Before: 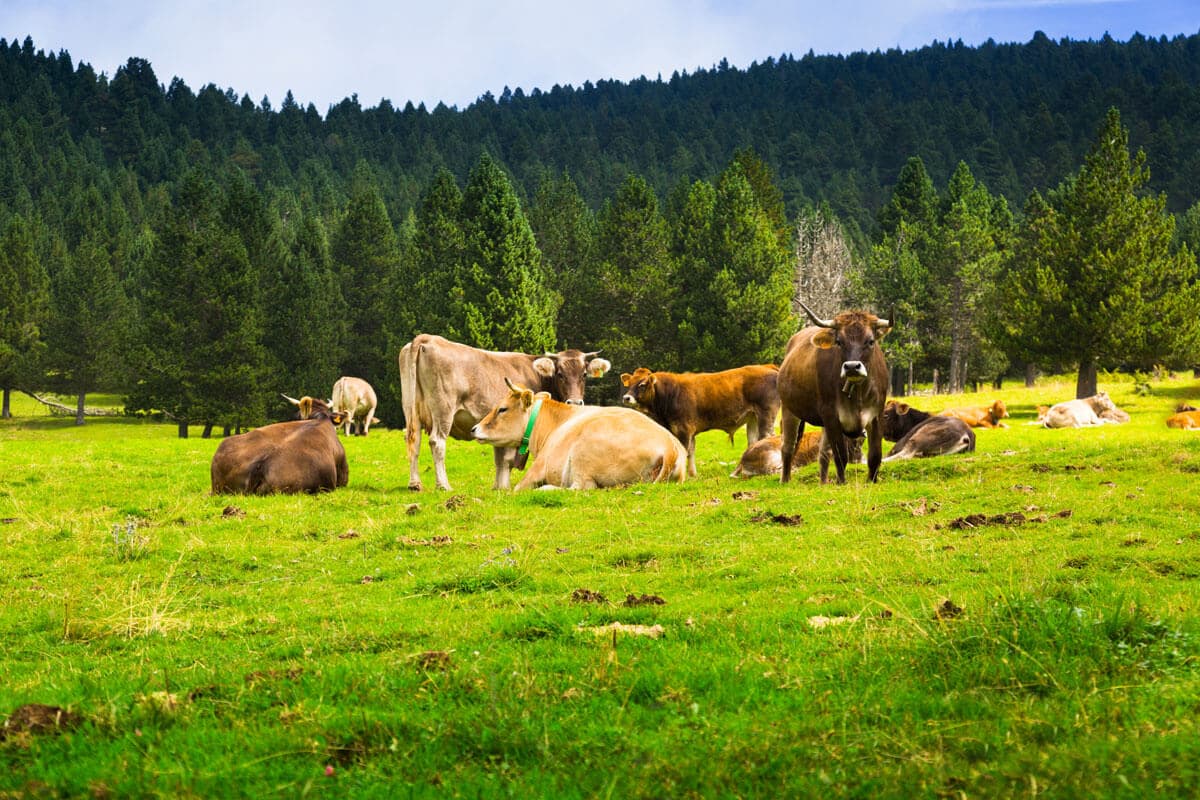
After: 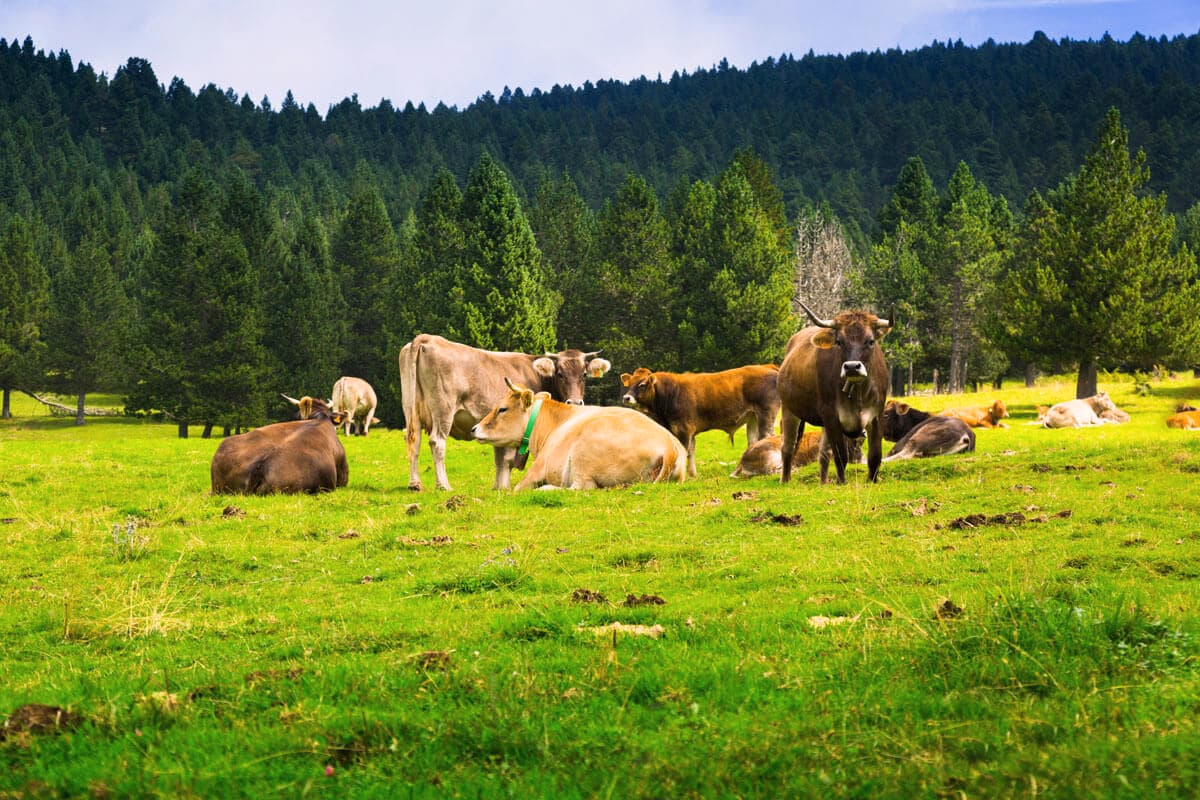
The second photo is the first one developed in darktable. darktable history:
rgb levels: preserve colors max RGB
color balance rgb: shadows lift › chroma 1.41%, shadows lift › hue 260°, power › chroma 0.5%, power › hue 260°, highlights gain › chroma 1%, highlights gain › hue 27°, saturation formula JzAzBz (2021)
